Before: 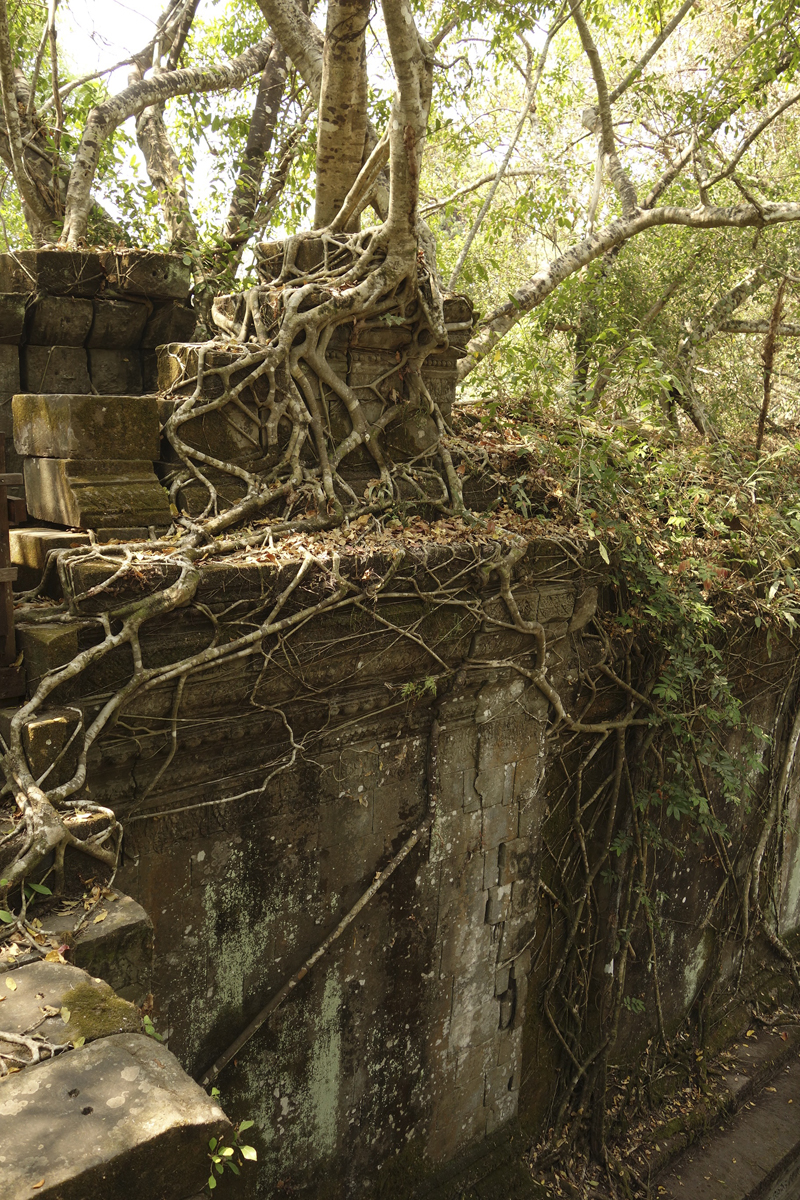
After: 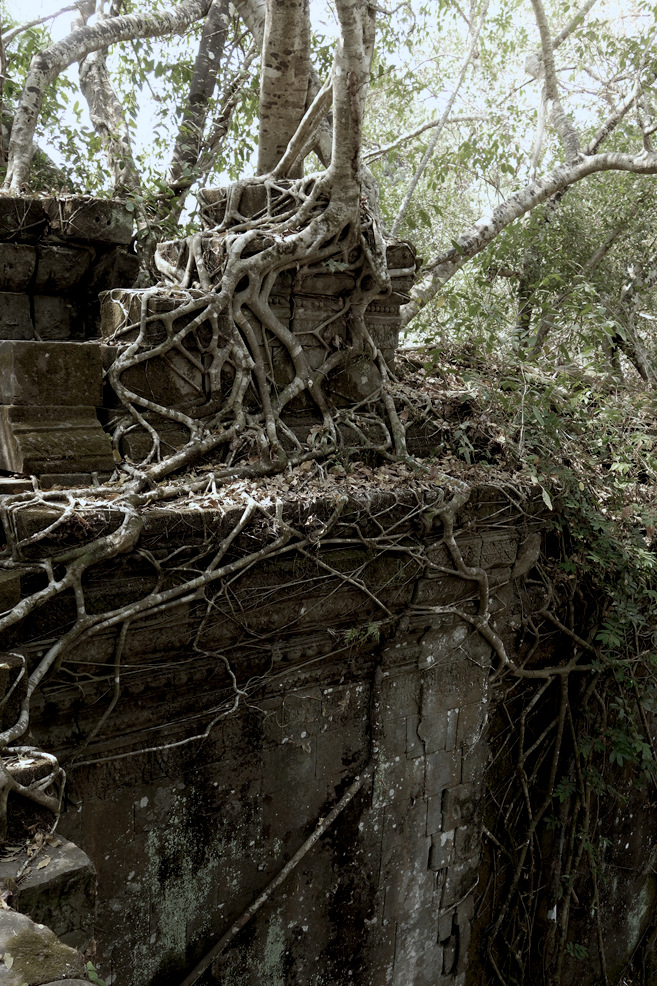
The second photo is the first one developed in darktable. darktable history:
crop and rotate: left 7.196%, top 4.574%, right 10.605%, bottom 13.178%
white balance: red 0.948, green 1.02, blue 1.176
exposure: black level correction 0.01, exposure 0.011 EV, compensate highlight preservation false
shadows and highlights: shadows -40.15, highlights 62.88, soften with gaussian
color zones: curves: ch0 [(0, 0.487) (0.241, 0.395) (0.434, 0.373) (0.658, 0.412) (0.838, 0.487)]; ch1 [(0, 0) (0.053, 0.053) (0.211, 0.202) (0.579, 0.259) (0.781, 0.241)]
